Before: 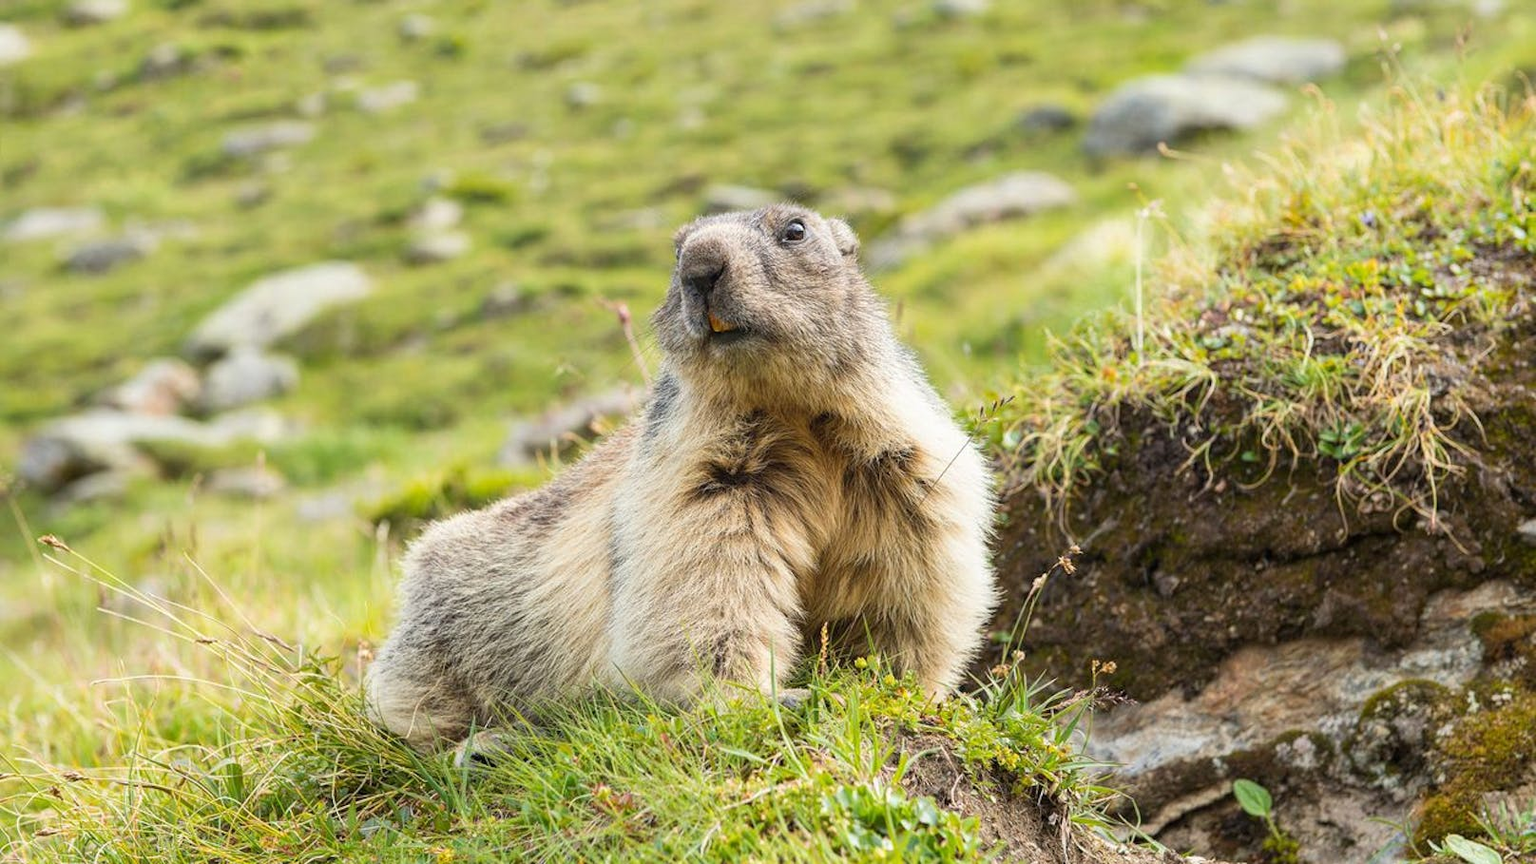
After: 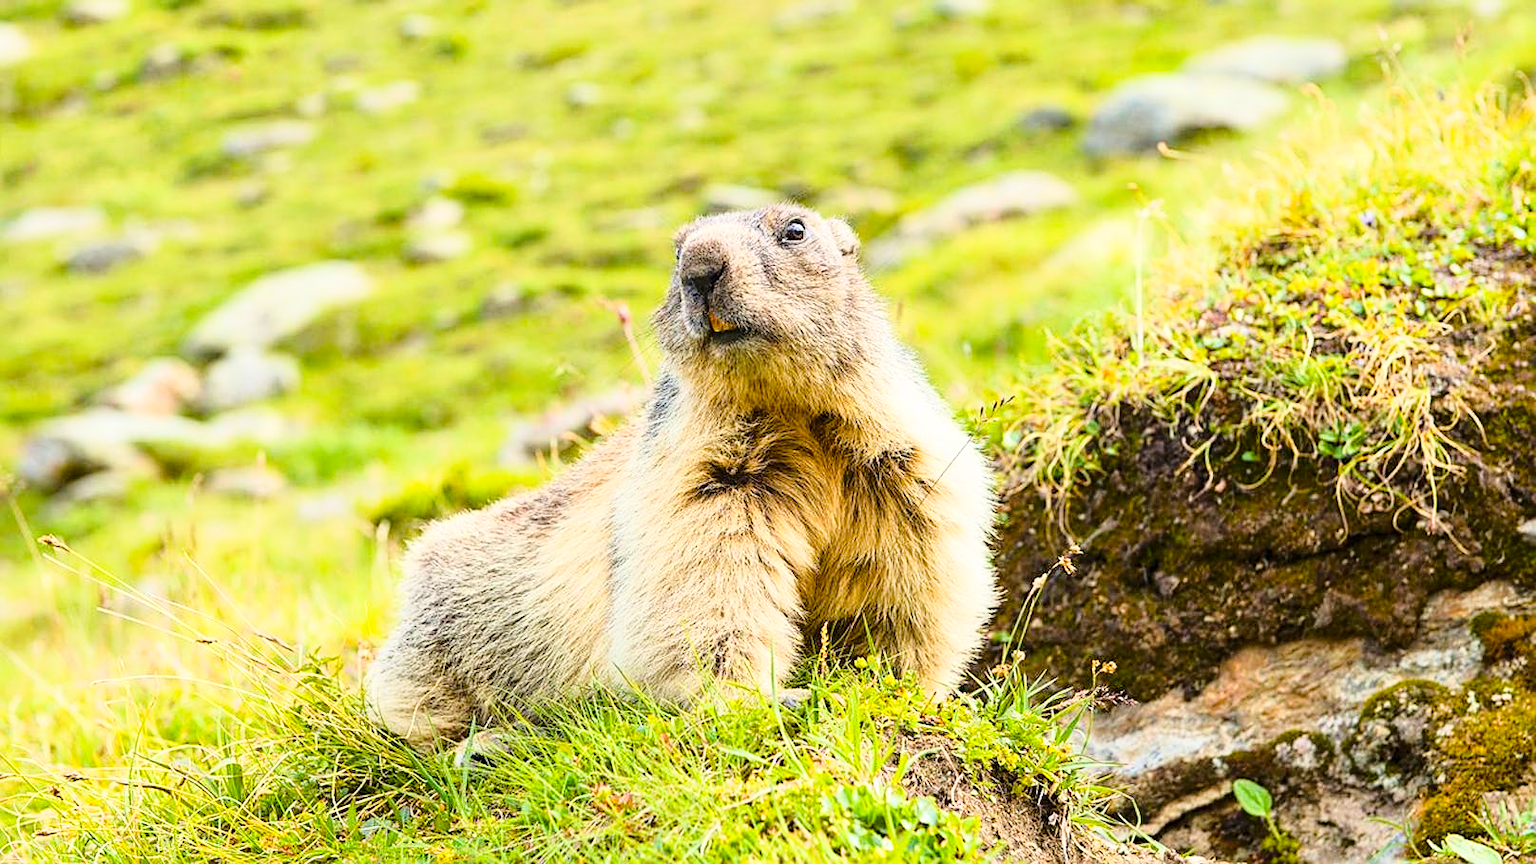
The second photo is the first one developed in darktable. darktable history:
color balance rgb: perceptual saturation grading › global saturation 13.649%, perceptual saturation grading › highlights -24.986%, perceptual saturation grading › shadows 25.197%, global vibrance 41.903%
base curve: curves: ch0 [(0, 0) (0.028, 0.03) (0.121, 0.232) (0.46, 0.748) (0.859, 0.968) (1, 1)]
sharpen: on, module defaults
